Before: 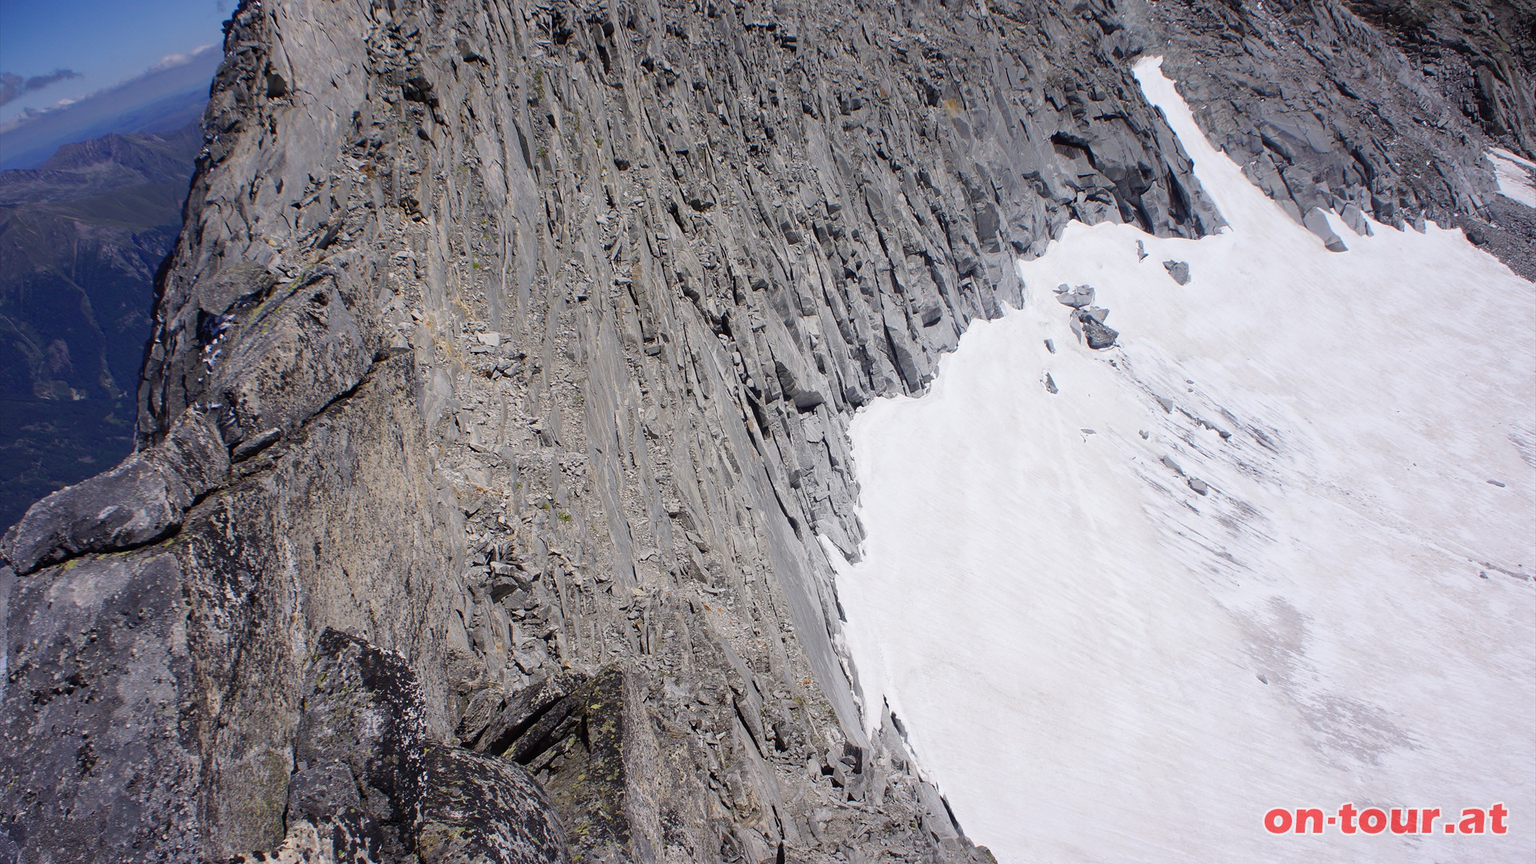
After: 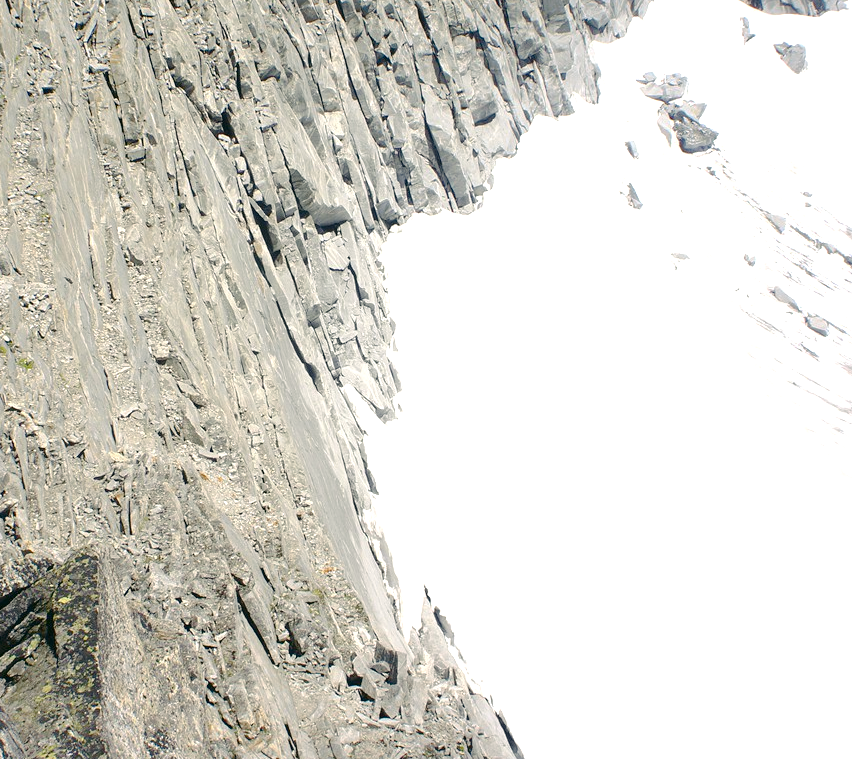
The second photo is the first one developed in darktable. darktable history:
color correction: highlights a* -0.482, highlights b* 9.48, shadows a* -9.48, shadows b* 0.803
color balance: contrast -15%
tone curve: curves: ch0 [(0, 0) (0.003, 0.006) (0.011, 0.014) (0.025, 0.024) (0.044, 0.035) (0.069, 0.046) (0.1, 0.074) (0.136, 0.115) (0.177, 0.161) (0.224, 0.226) (0.277, 0.293) (0.335, 0.364) (0.399, 0.441) (0.468, 0.52) (0.543, 0.58) (0.623, 0.657) (0.709, 0.72) (0.801, 0.794) (0.898, 0.883) (1, 1)], preserve colors none
crop: left 35.432%, top 26.233%, right 20.145%, bottom 3.432%
exposure: exposure 1.223 EV, compensate highlight preservation false
